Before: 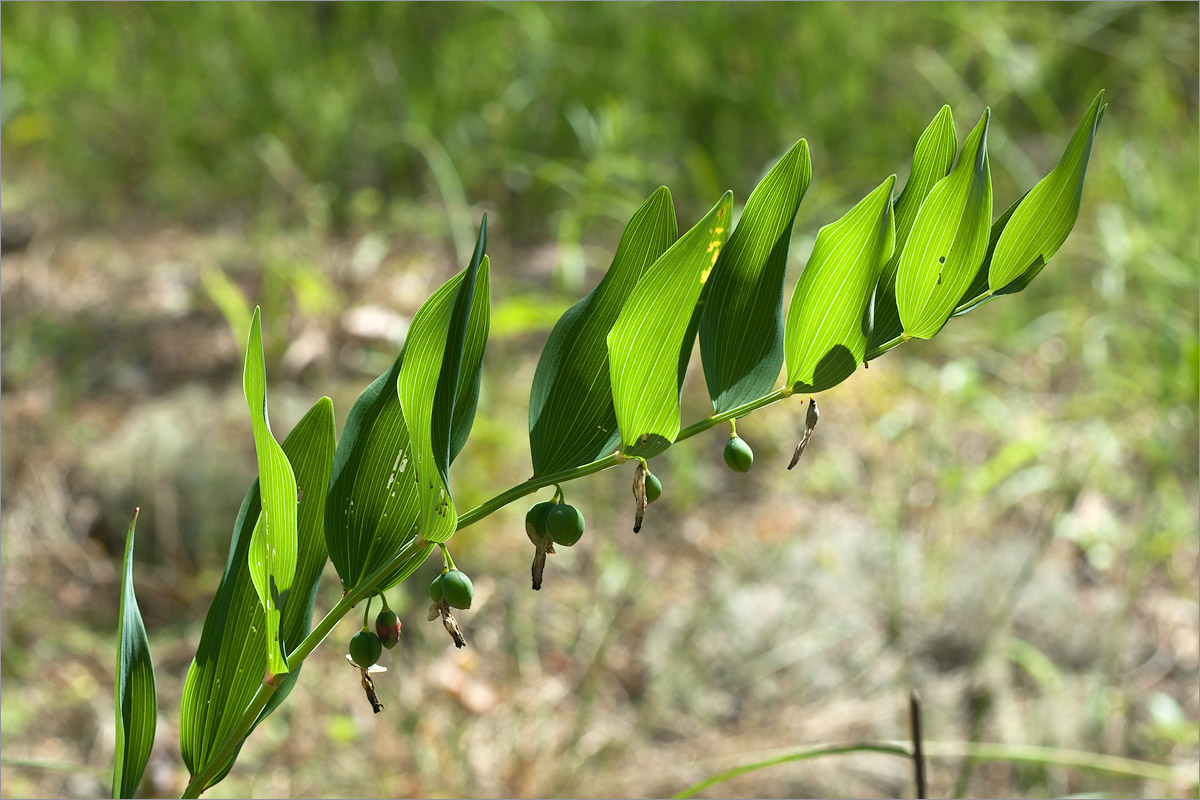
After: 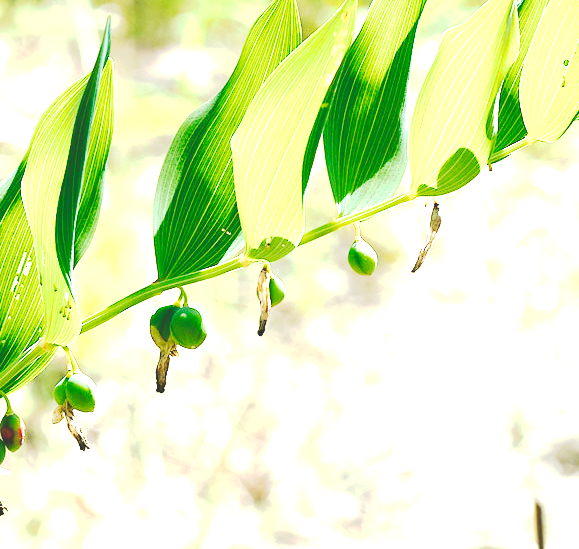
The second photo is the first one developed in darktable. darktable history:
white balance: emerald 1
exposure: black level correction 0, exposure 2.138 EV, compensate exposure bias true, compensate highlight preservation false
crop: left 31.379%, top 24.658%, right 20.326%, bottom 6.628%
color balance rgb: perceptual saturation grading › global saturation -3%
tone equalizer: on, module defaults
tone curve: curves: ch0 [(0, 0) (0.003, 0.184) (0.011, 0.184) (0.025, 0.189) (0.044, 0.192) (0.069, 0.194) (0.1, 0.2) (0.136, 0.202) (0.177, 0.206) (0.224, 0.214) (0.277, 0.243) (0.335, 0.297) (0.399, 0.39) (0.468, 0.508) (0.543, 0.653) (0.623, 0.754) (0.709, 0.834) (0.801, 0.887) (0.898, 0.925) (1, 1)], preserve colors none
